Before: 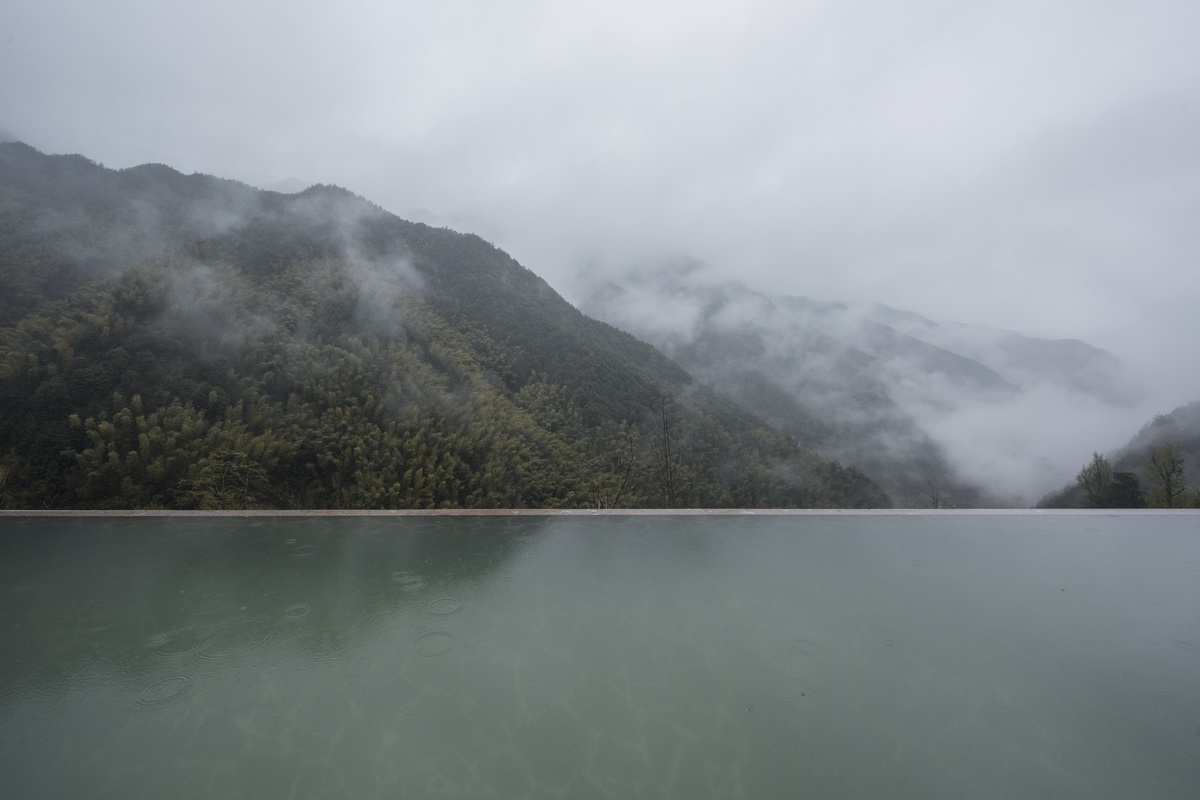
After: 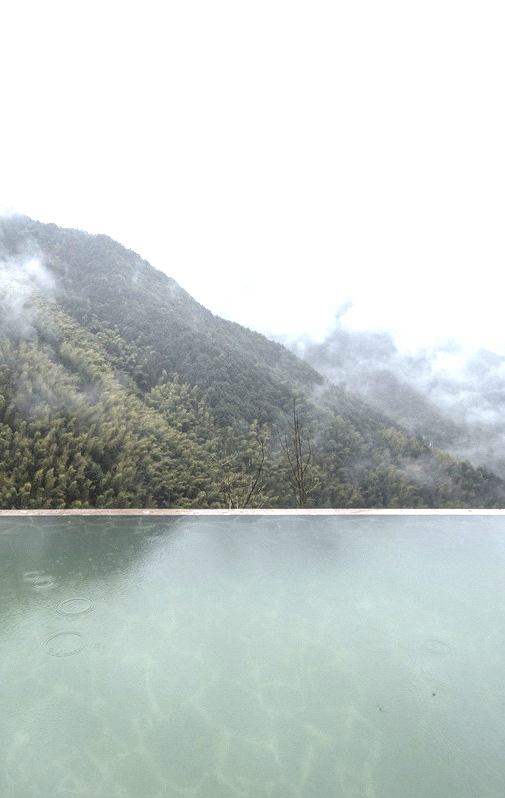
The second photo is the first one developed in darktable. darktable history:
exposure: exposure 0.649 EV, compensate exposure bias true, compensate highlight preservation false
crop: left 30.789%, right 27.113%
local contrast: detail 130%
